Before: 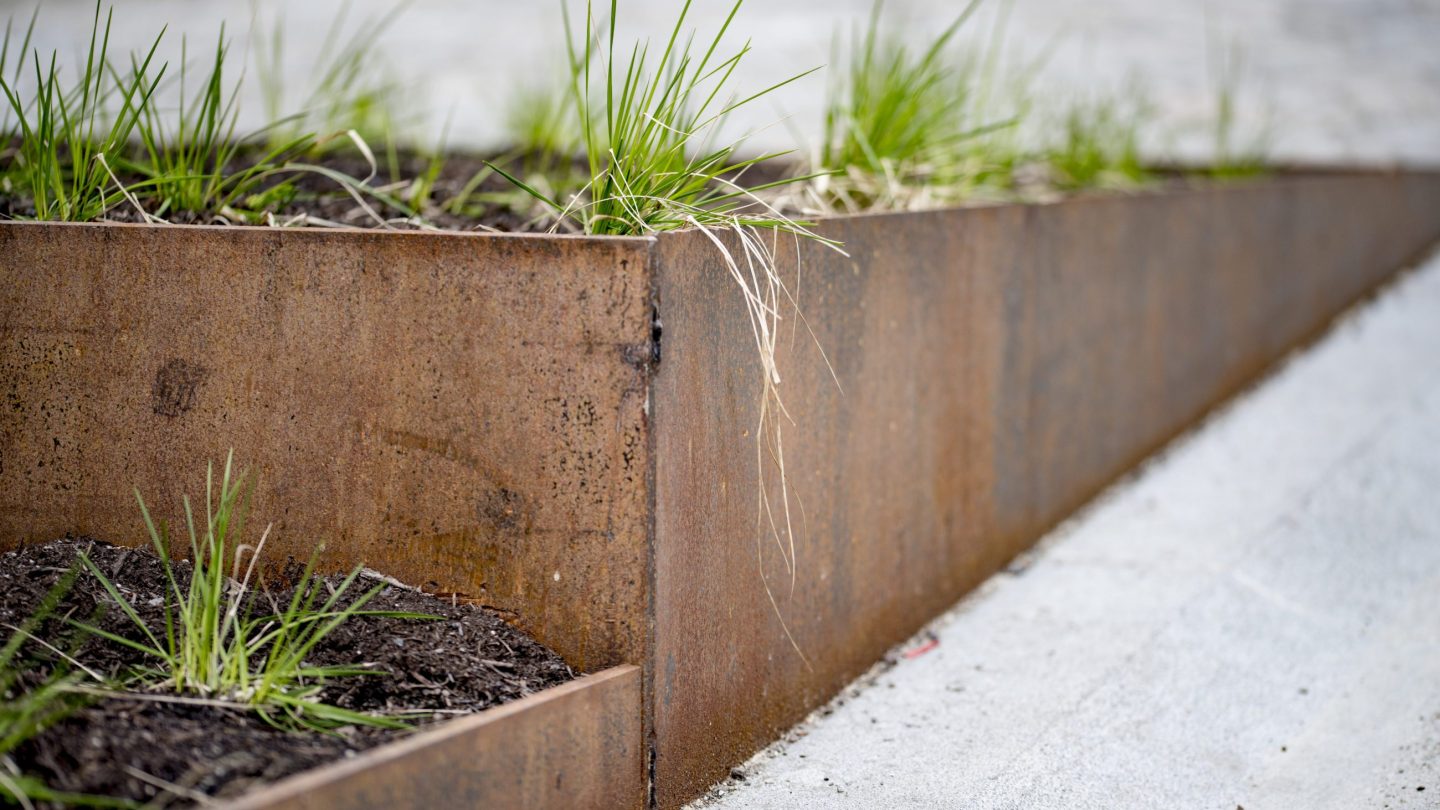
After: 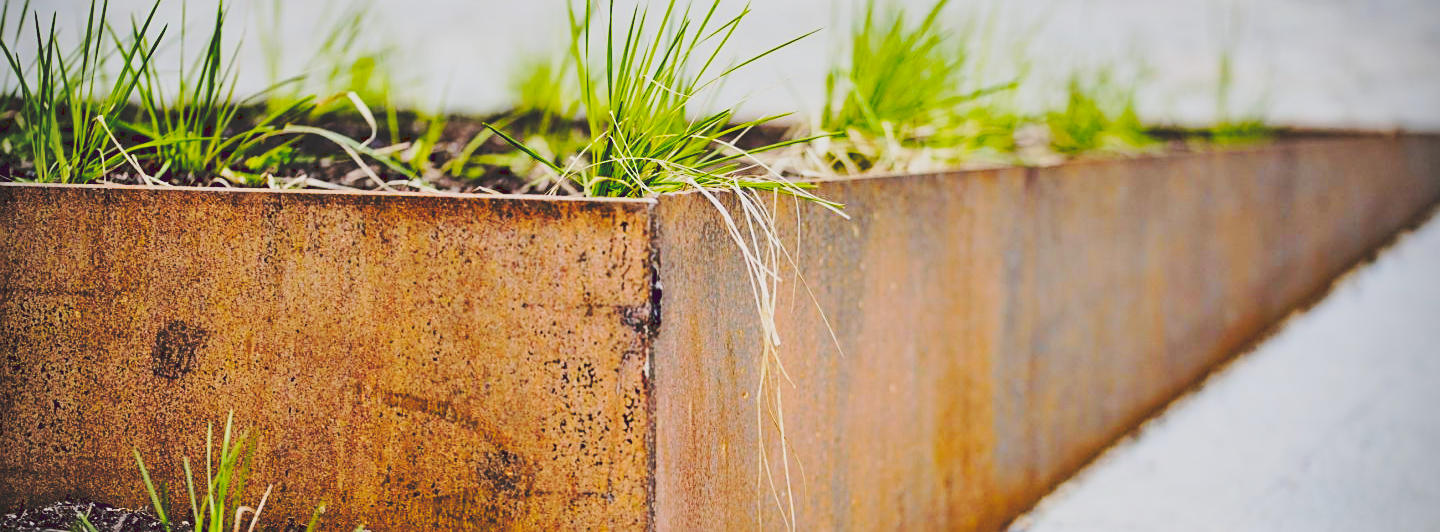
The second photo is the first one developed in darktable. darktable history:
vignetting: dithering 8-bit output, unbound false
contrast equalizer: y [[0.535, 0.543, 0.548, 0.548, 0.542, 0.532], [0.5 ×6], [0.5 ×6], [0 ×6], [0 ×6]]
color balance rgb: linear chroma grading › global chroma 10.42%, perceptual saturation grading › global saturation 29.439%, perceptual brilliance grading › mid-tones 10.807%, perceptual brilliance grading › shadows 15.484%, global vibrance 20%
crop and rotate: top 4.73%, bottom 29.525%
sharpen: amount 0.485
shadows and highlights: shadows 37.32, highlights -26.69, soften with gaussian
tone curve: curves: ch0 [(0, 0) (0.003, 0.174) (0.011, 0.178) (0.025, 0.182) (0.044, 0.185) (0.069, 0.191) (0.1, 0.194) (0.136, 0.199) (0.177, 0.219) (0.224, 0.246) (0.277, 0.284) (0.335, 0.35) (0.399, 0.43) (0.468, 0.539) (0.543, 0.637) (0.623, 0.711) (0.709, 0.799) (0.801, 0.865) (0.898, 0.914) (1, 1)], preserve colors none
filmic rgb: black relative exposure -7.65 EV, white relative exposure 4.56 EV, hardness 3.61, color science v6 (2022), iterations of high-quality reconstruction 0
